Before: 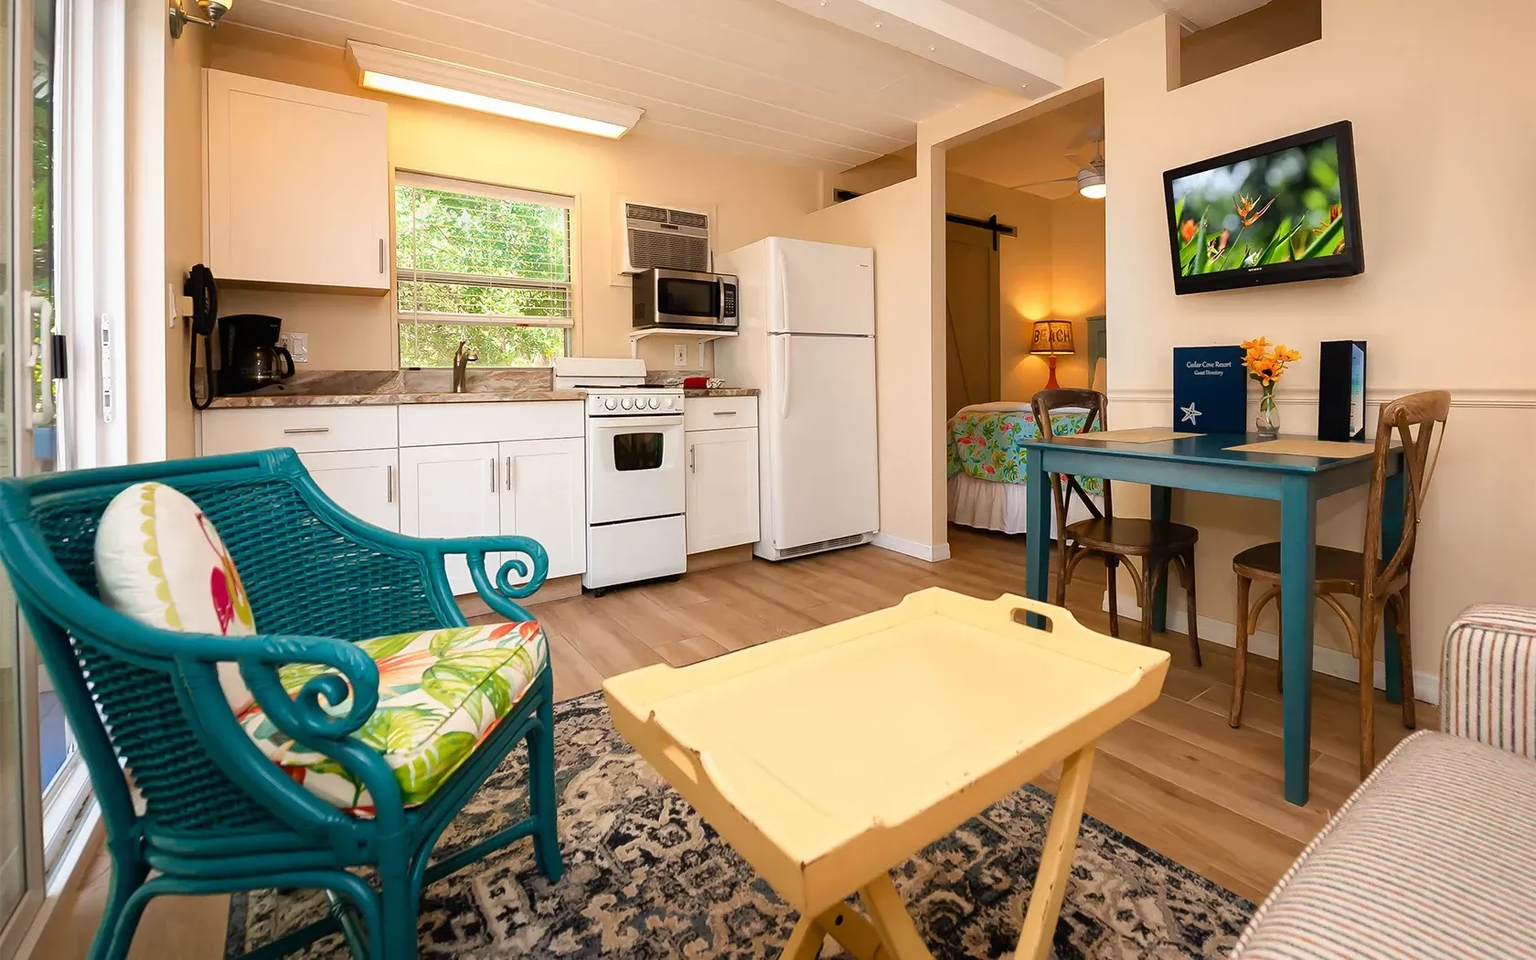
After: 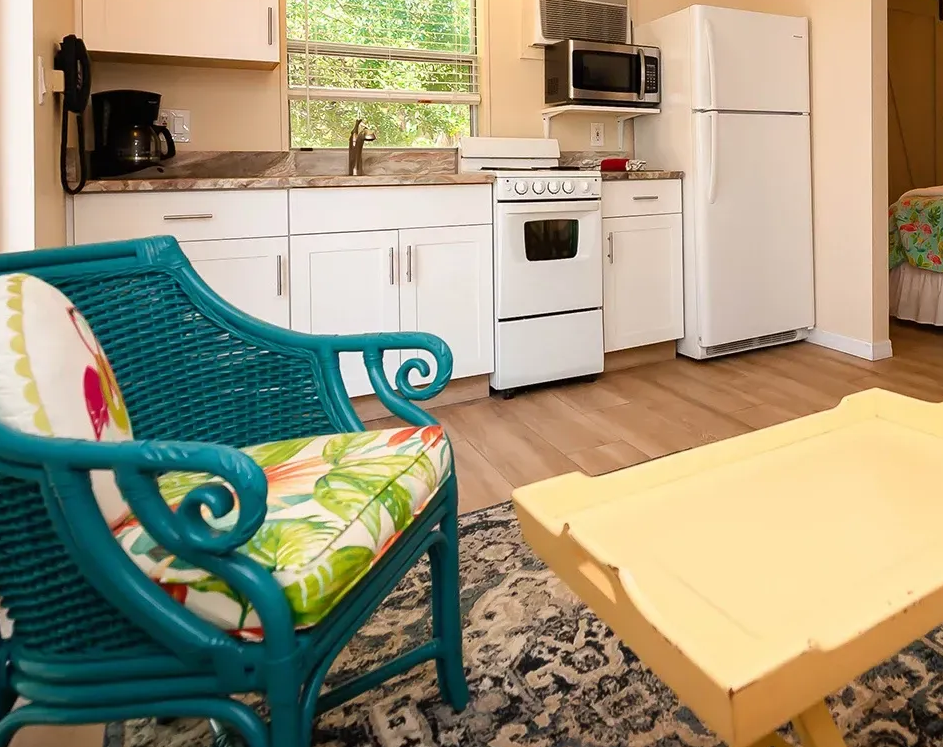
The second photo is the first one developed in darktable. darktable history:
crop: left 8.789%, top 24.235%, right 35.053%, bottom 4.611%
